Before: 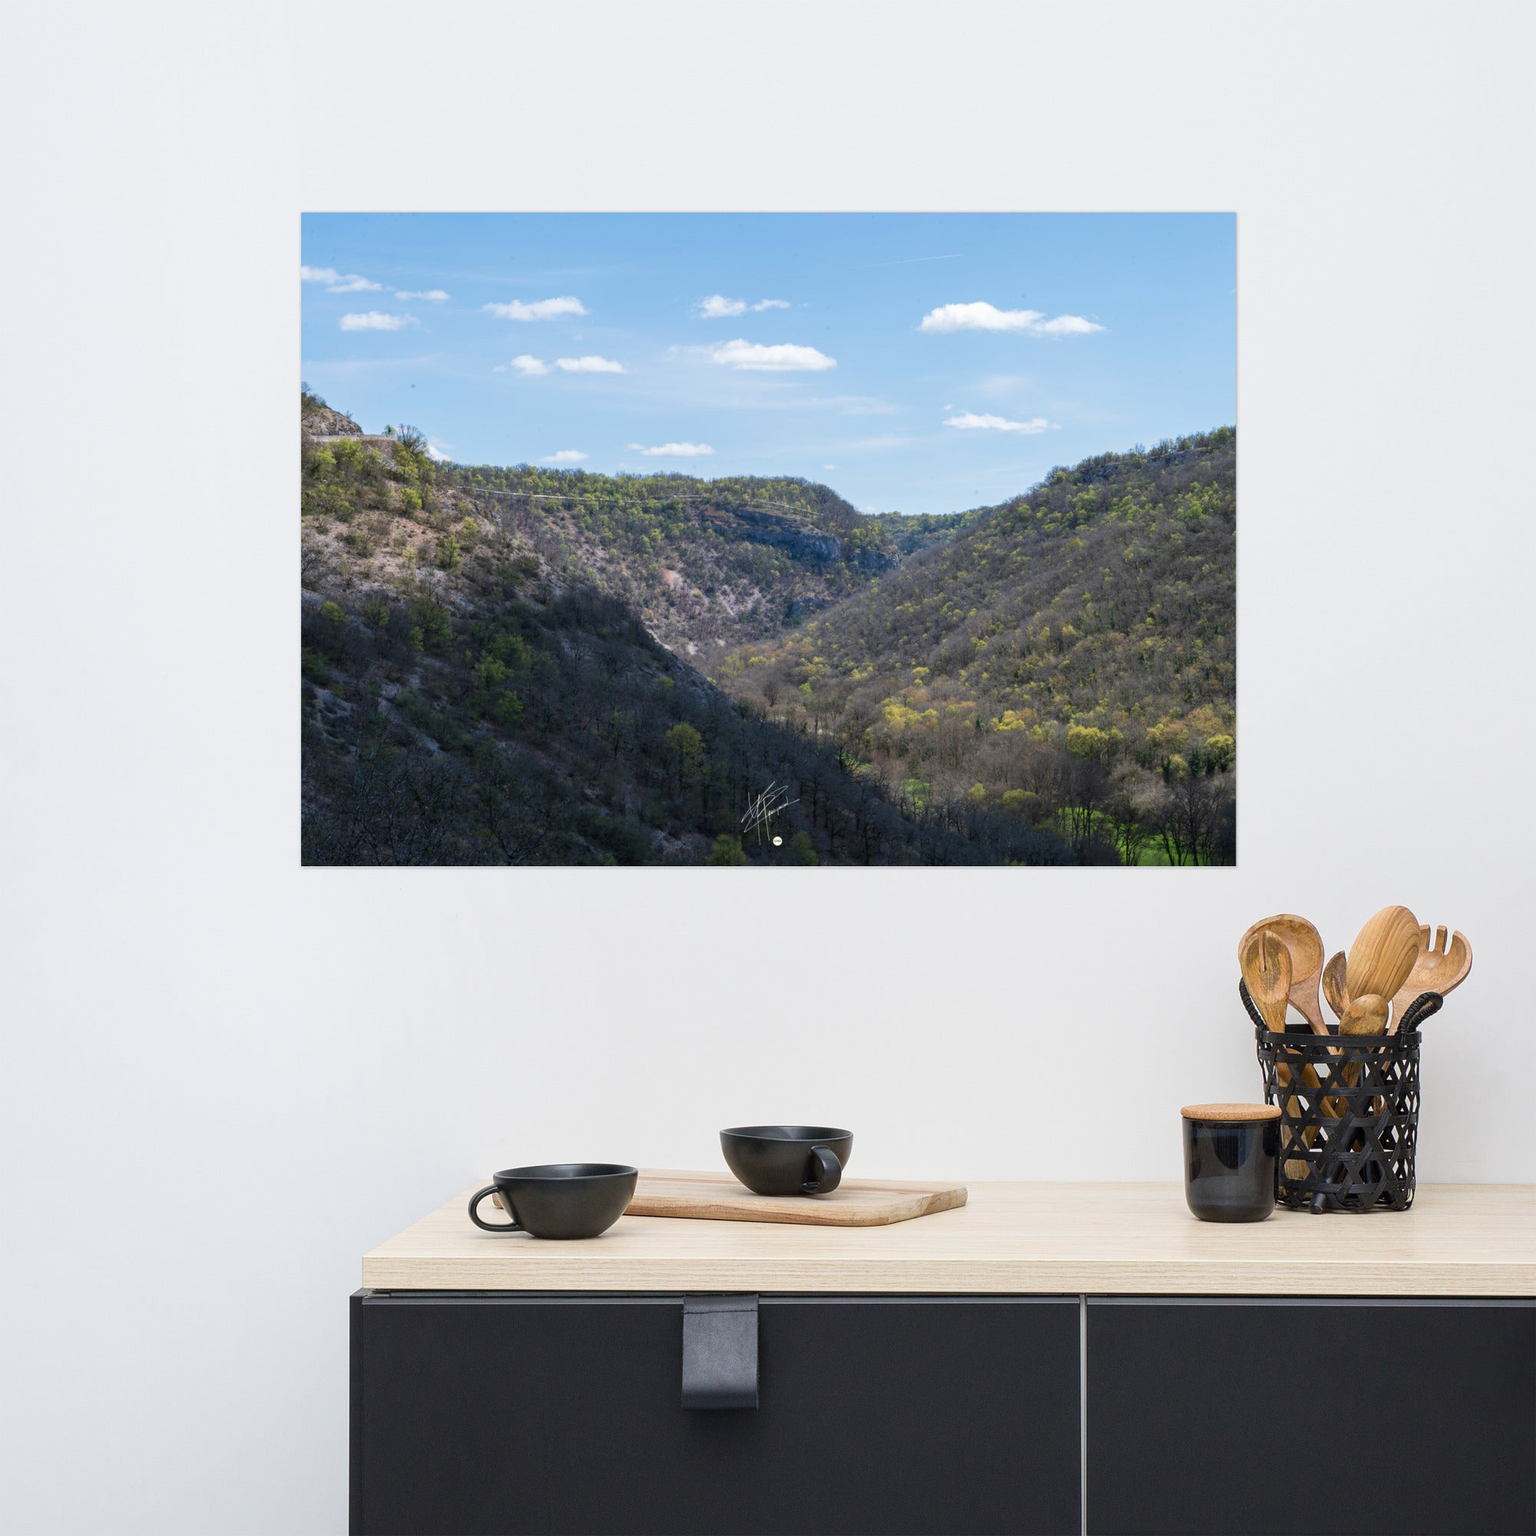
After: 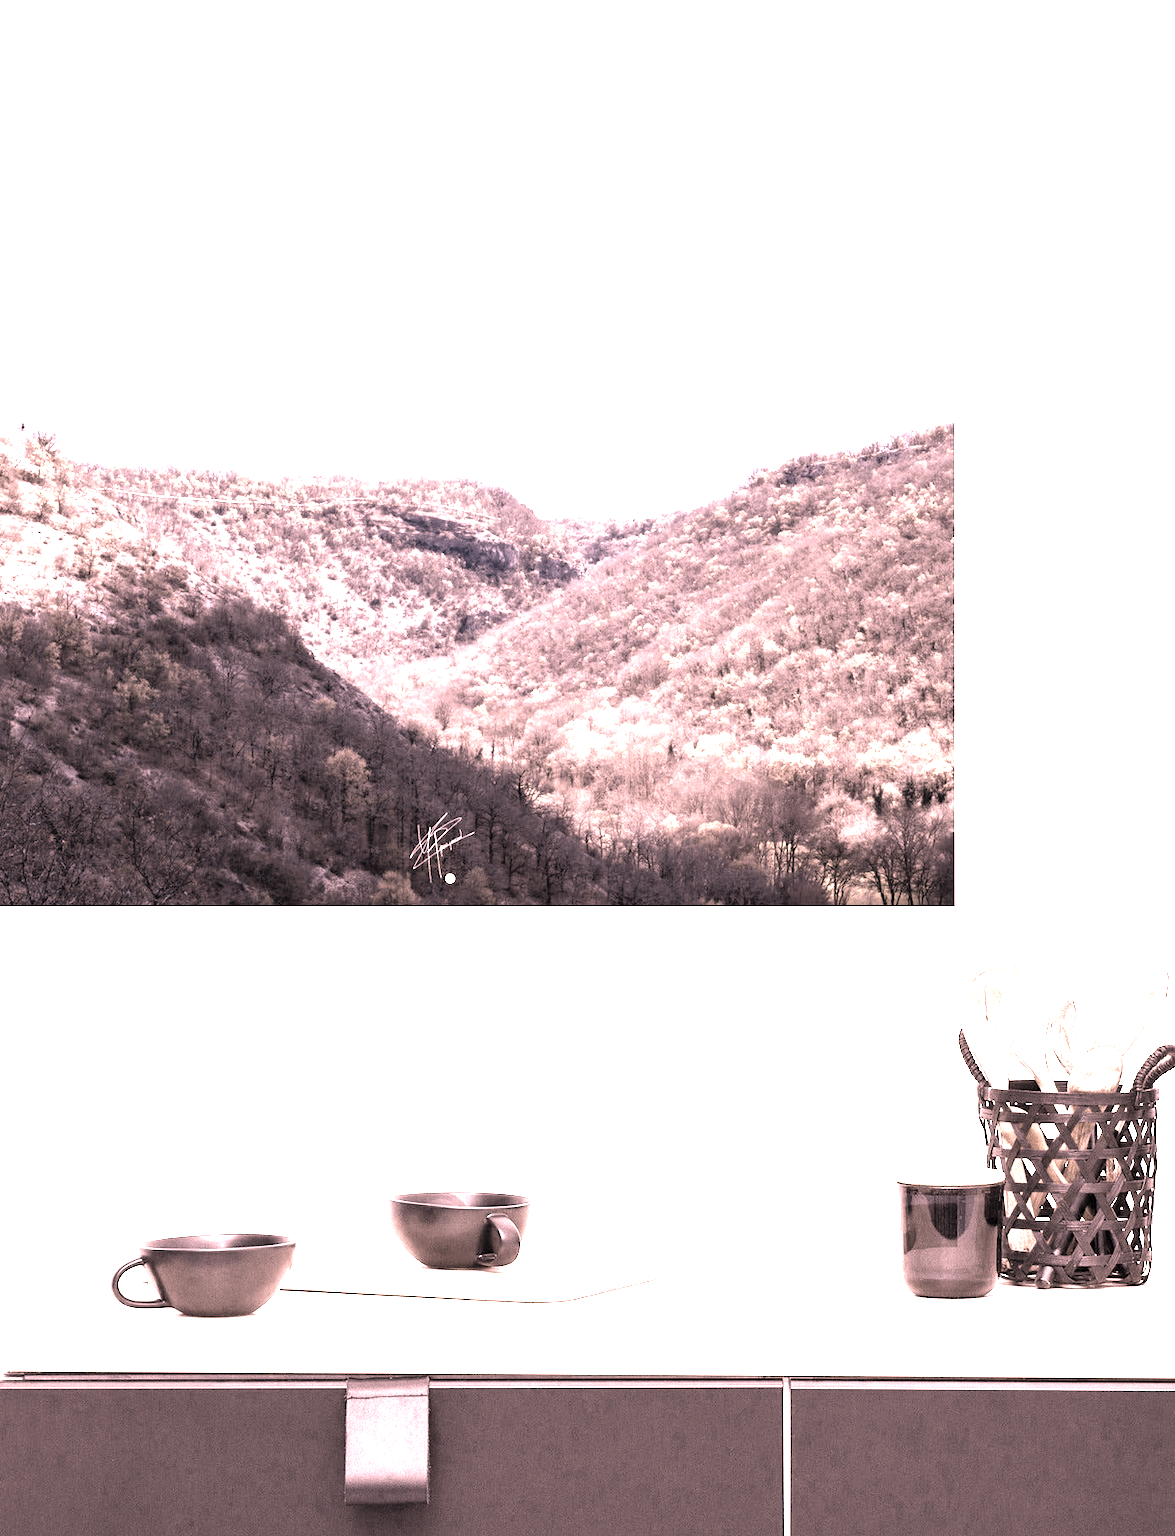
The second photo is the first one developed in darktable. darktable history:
crop and rotate: left 24.034%, top 2.838%, right 6.406%, bottom 6.299%
color correction: saturation 0.2
white balance: red 4.26, blue 1.802
